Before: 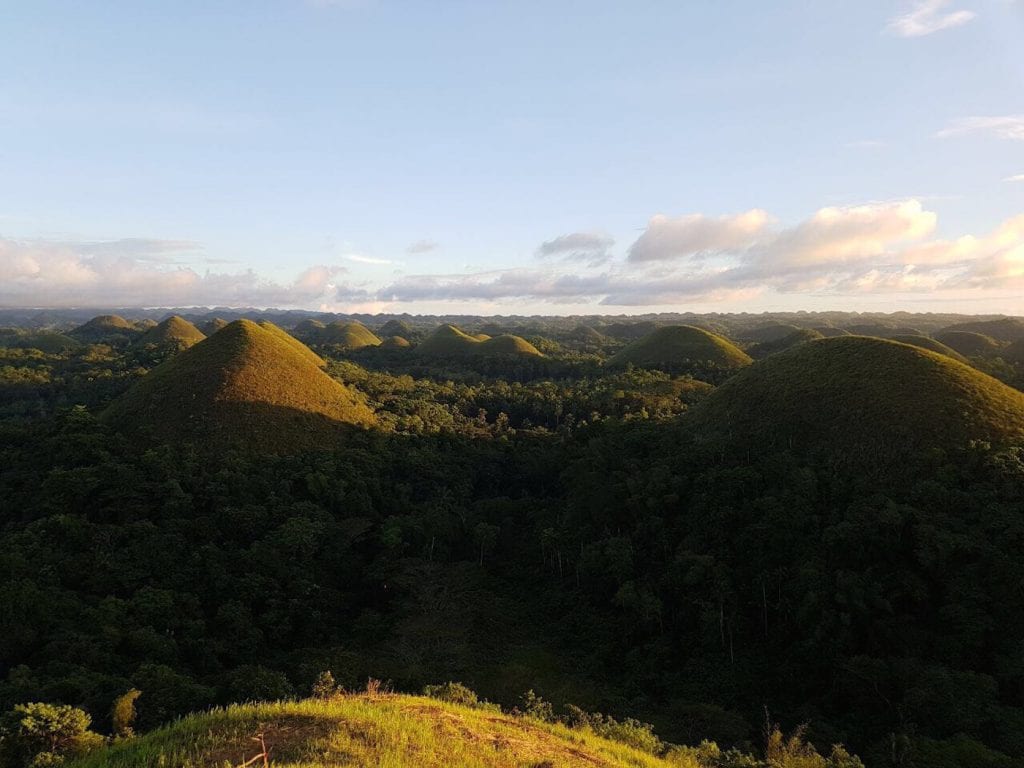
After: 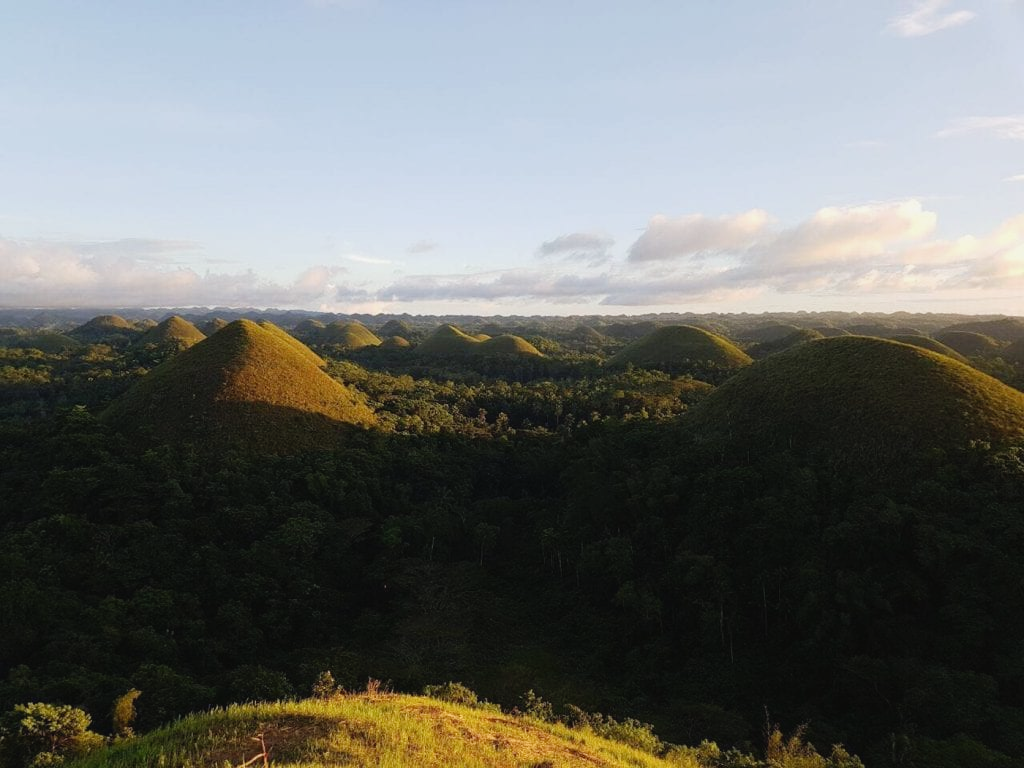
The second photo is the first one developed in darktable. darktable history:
tone curve: curves: ch0 [(0, 0) (0.004, 0.002) (0.02, 0.013) (0.218, 0.218) (0.664, 0.718) (0.832, 0.873) (1, 1)], preserve colors none
contrast brightness saturation: contrast -0.086, brightness -0.039, saturation -0.112
